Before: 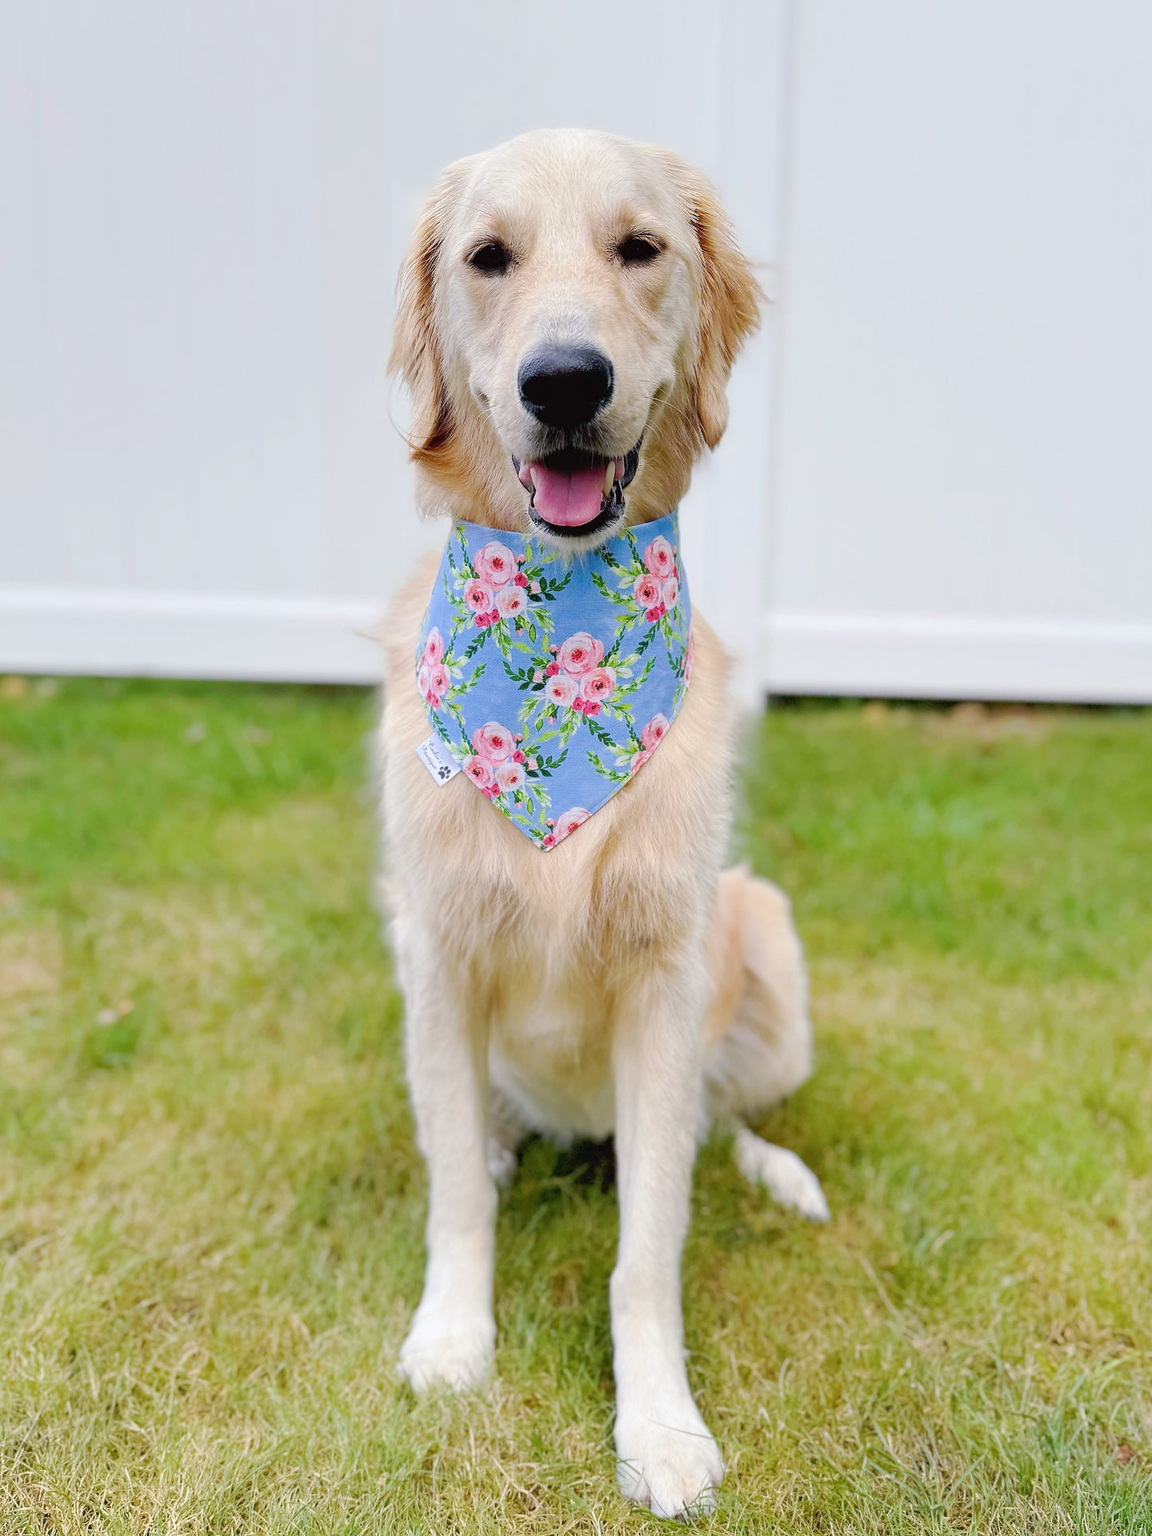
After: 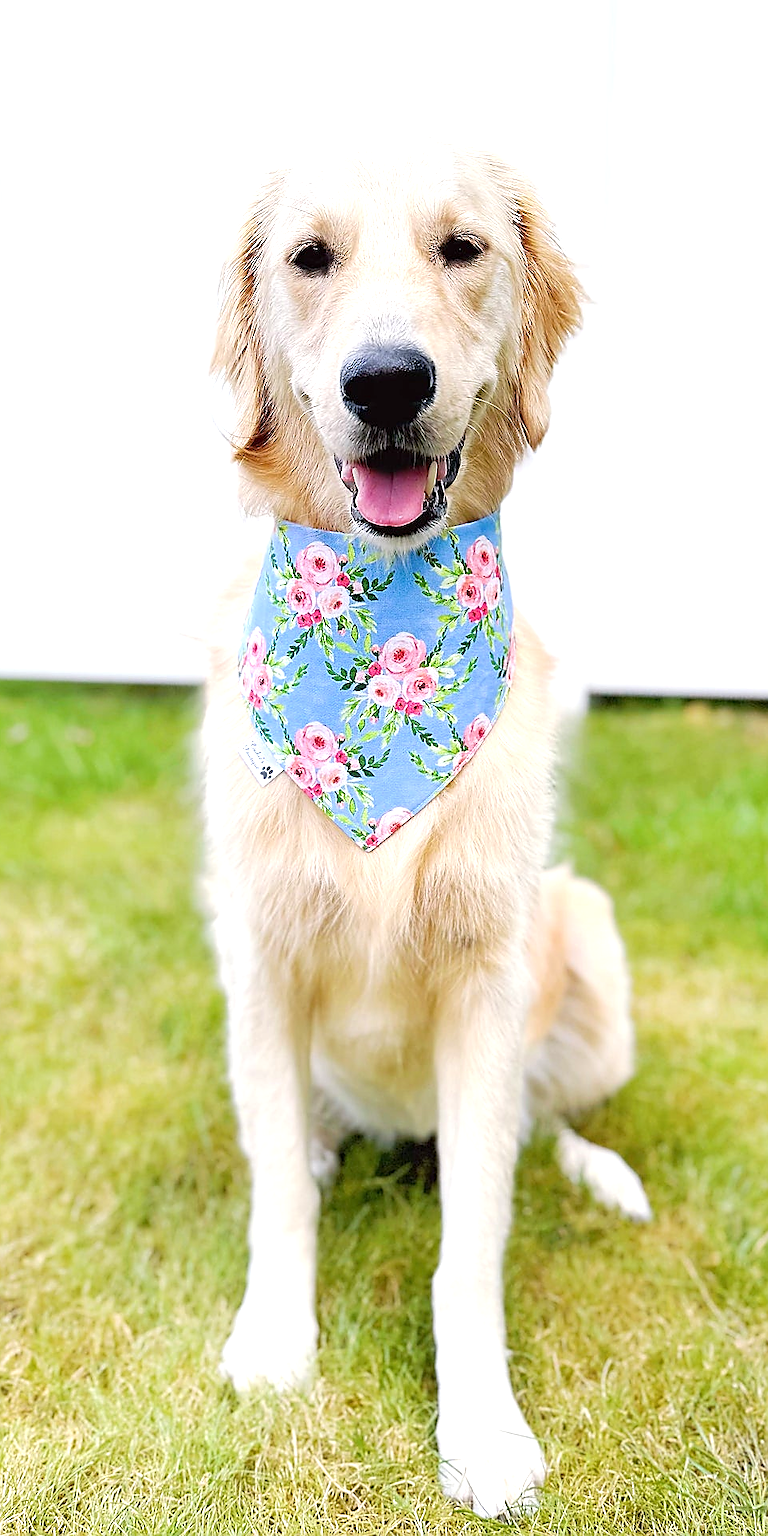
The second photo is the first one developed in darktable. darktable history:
sharpen: radius 1.4, amount 1.25, threshold 0.7
crop and rotate: left 15.446%, right 17.836%
exposure: black level correction 0.001, exposure 0.675 EV, compensate highlight preservation false
